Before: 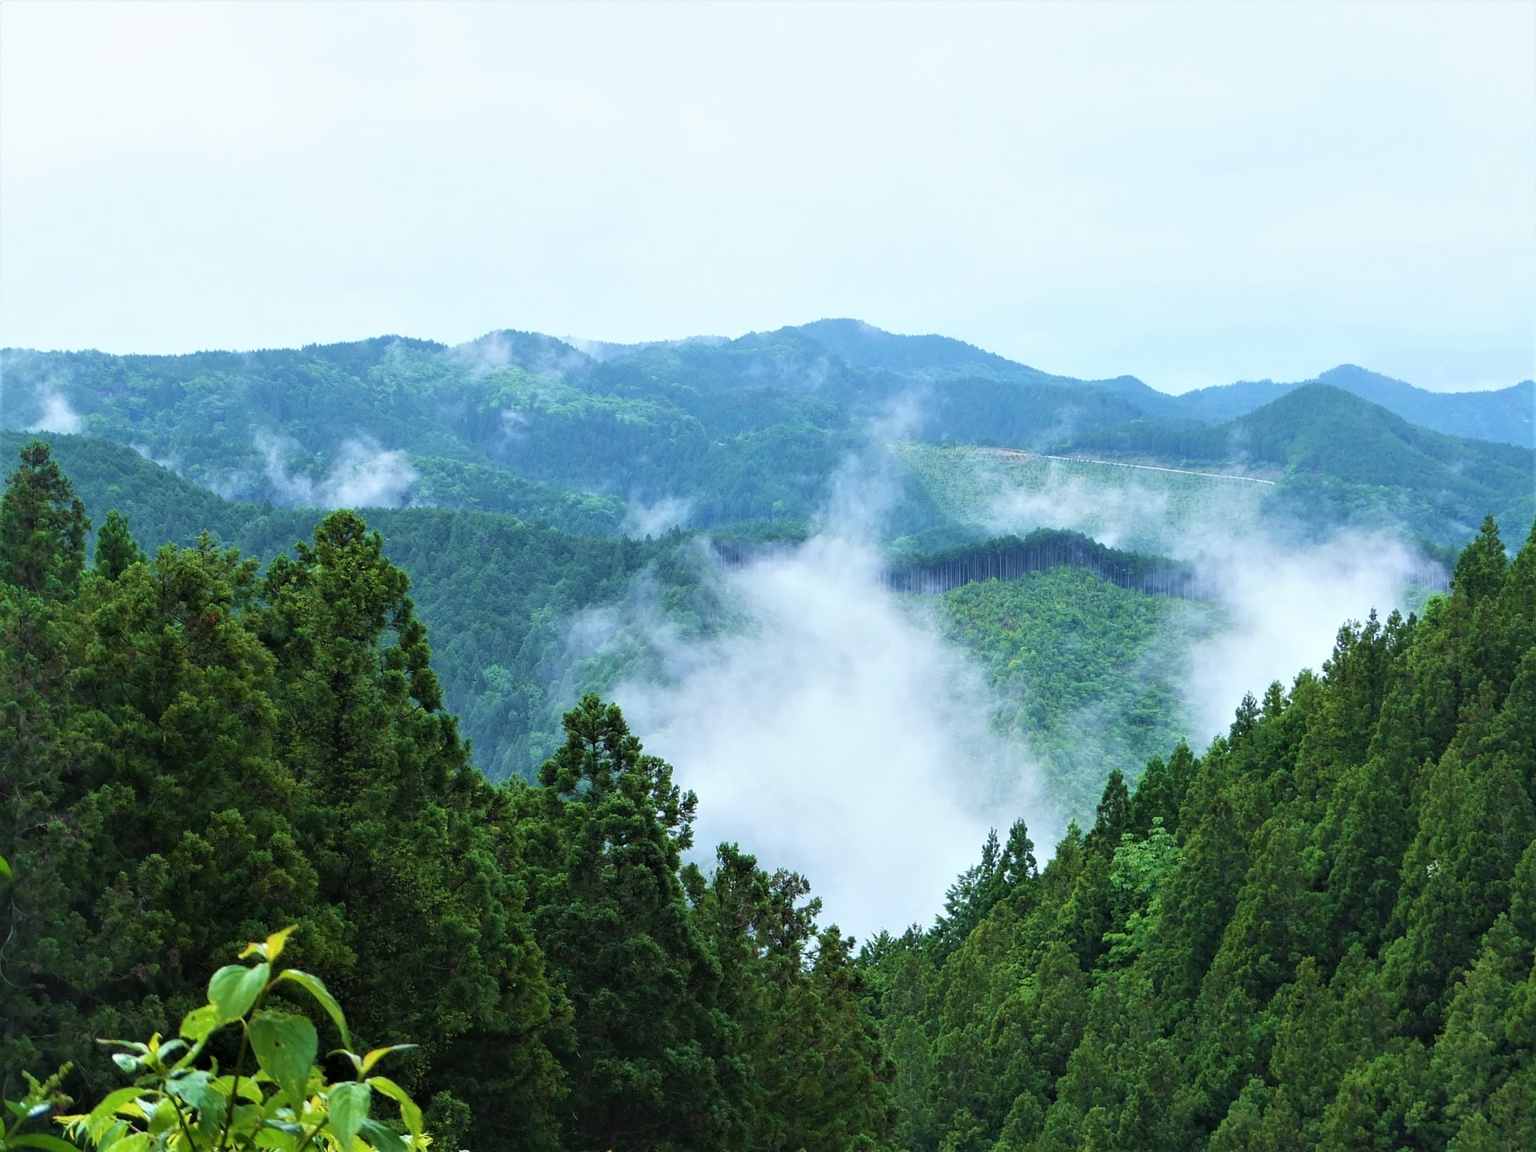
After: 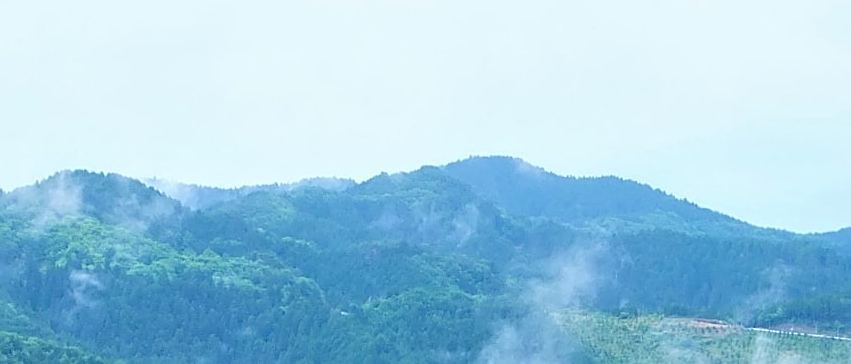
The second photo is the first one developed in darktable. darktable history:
sharpen: on, module defaults
crop: left 29.052%, top 16.806%, right 26.584%, bottom 57.884%
haze removal: compatibility mode true, adaptive false
